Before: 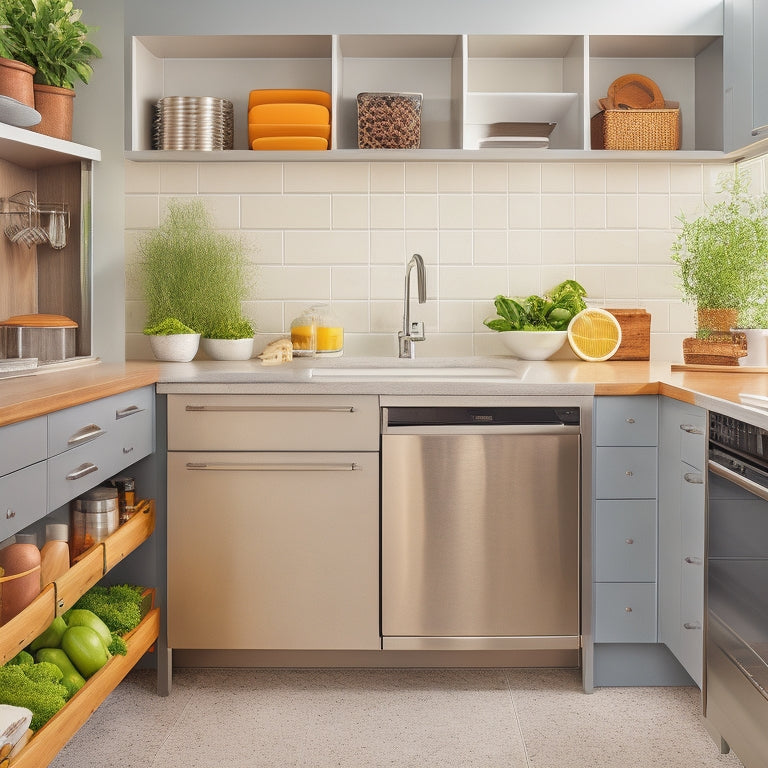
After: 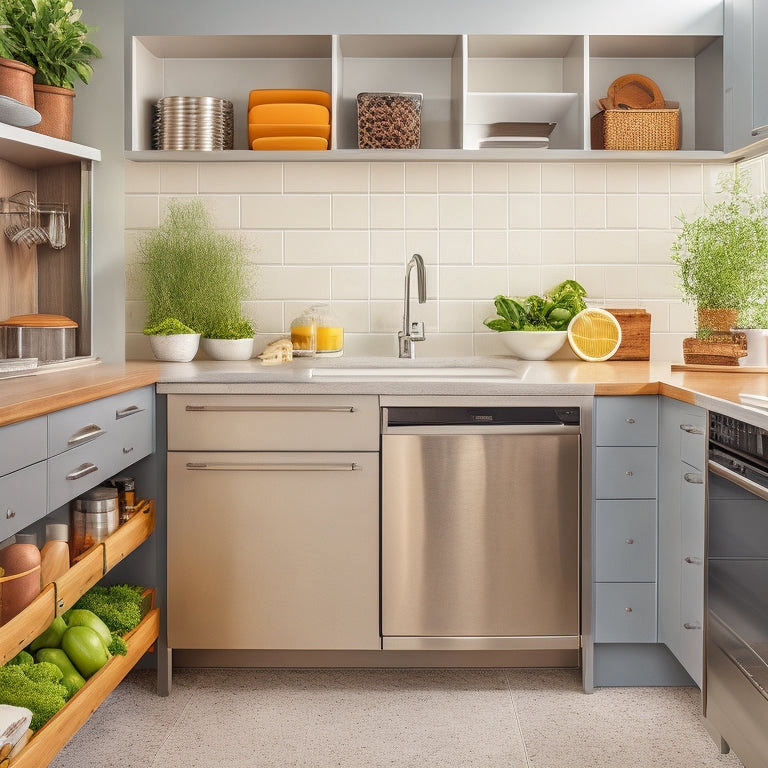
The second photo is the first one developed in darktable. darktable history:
exposure: exposure -0.014 EV, compensate highlight preservation false
local contrast: on, module defaults
